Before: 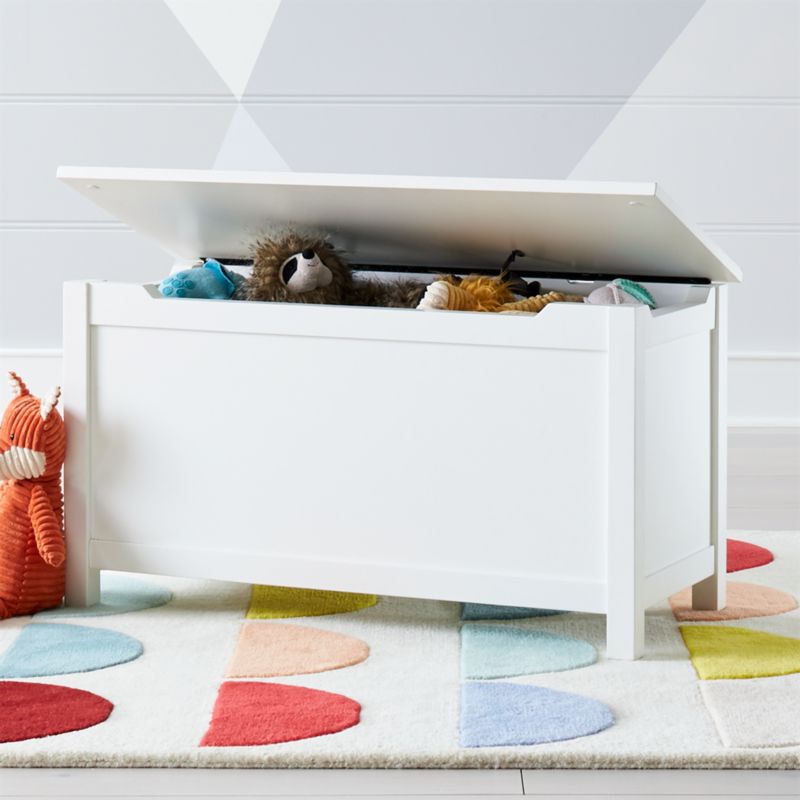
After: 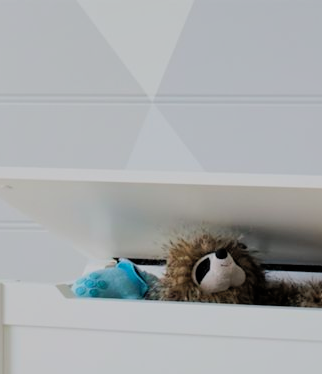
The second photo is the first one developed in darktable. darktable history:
crop and rotate: left 10.967%, top 0.087%, right 48.701%, bottom 53.153%
shadows and highlights: on, module defaults
filmic rgb: black relative exposure -9.3 EV, white relative exposure 6.83 EV, hardness 3.08, contrast 1.05, add noise in highlights 0, preserve chrominance luminance Y, color science v3 (2019), use custom middle-gray values true, contrast in highlights soft
levels: levels [0, 0.478, 1]
